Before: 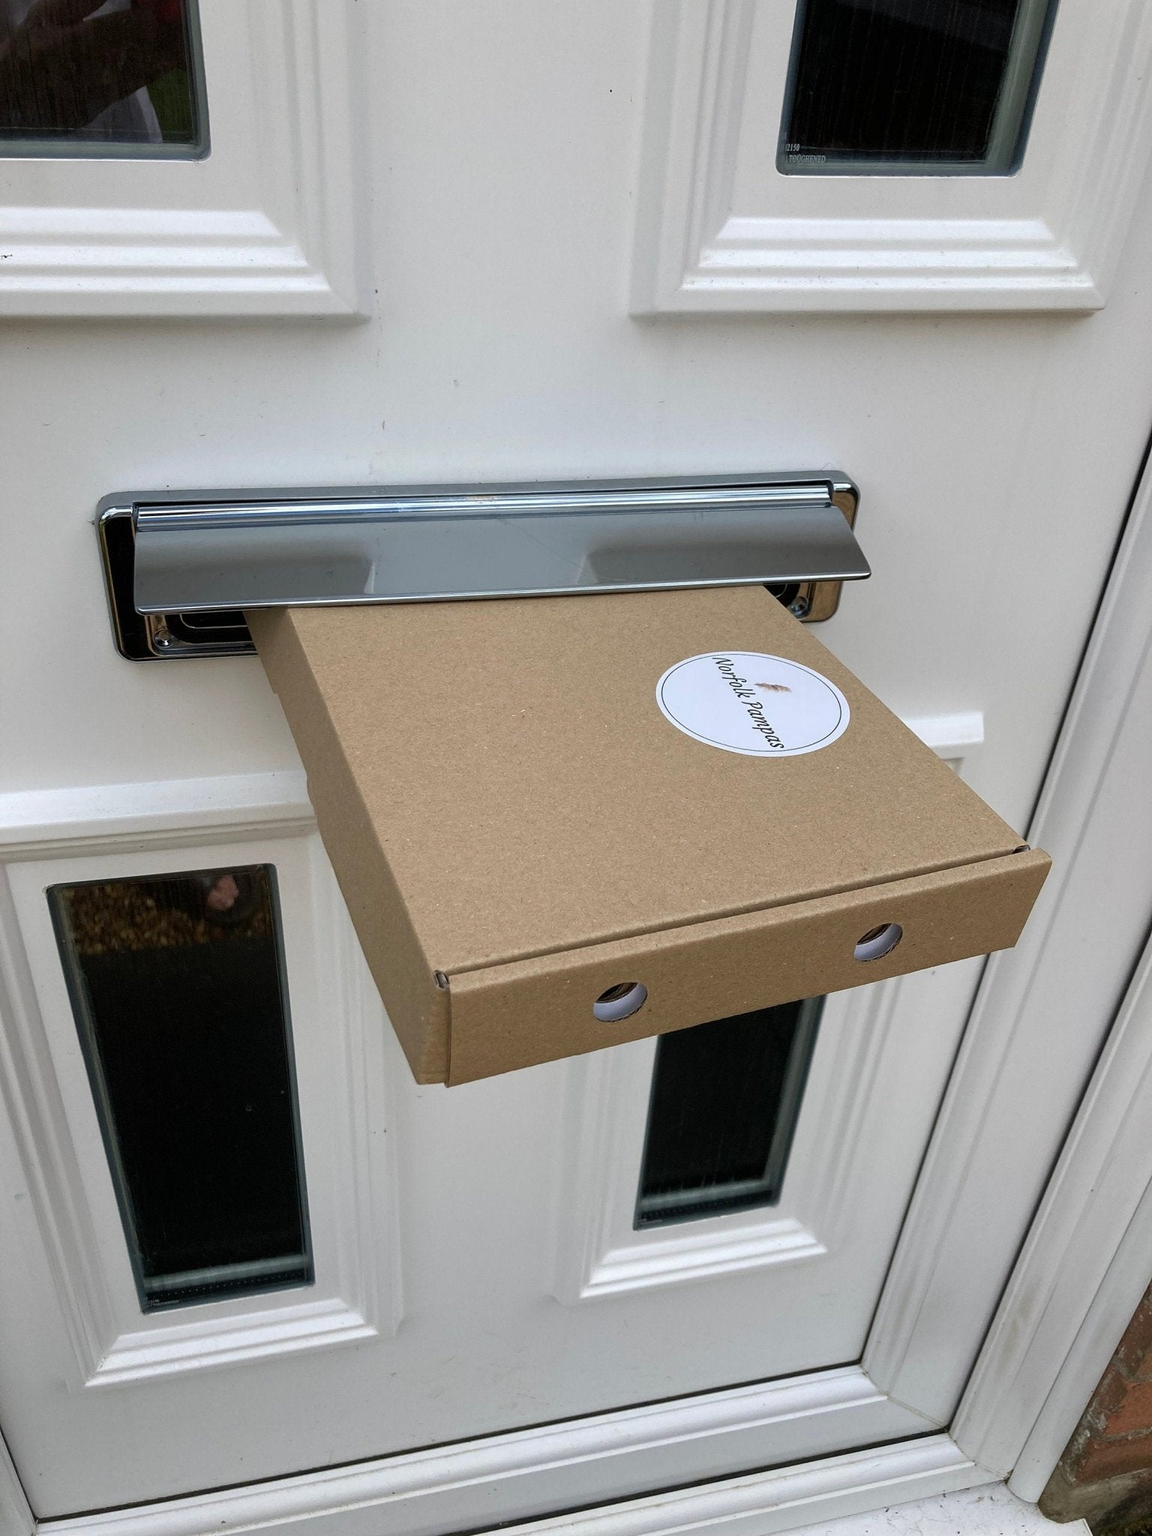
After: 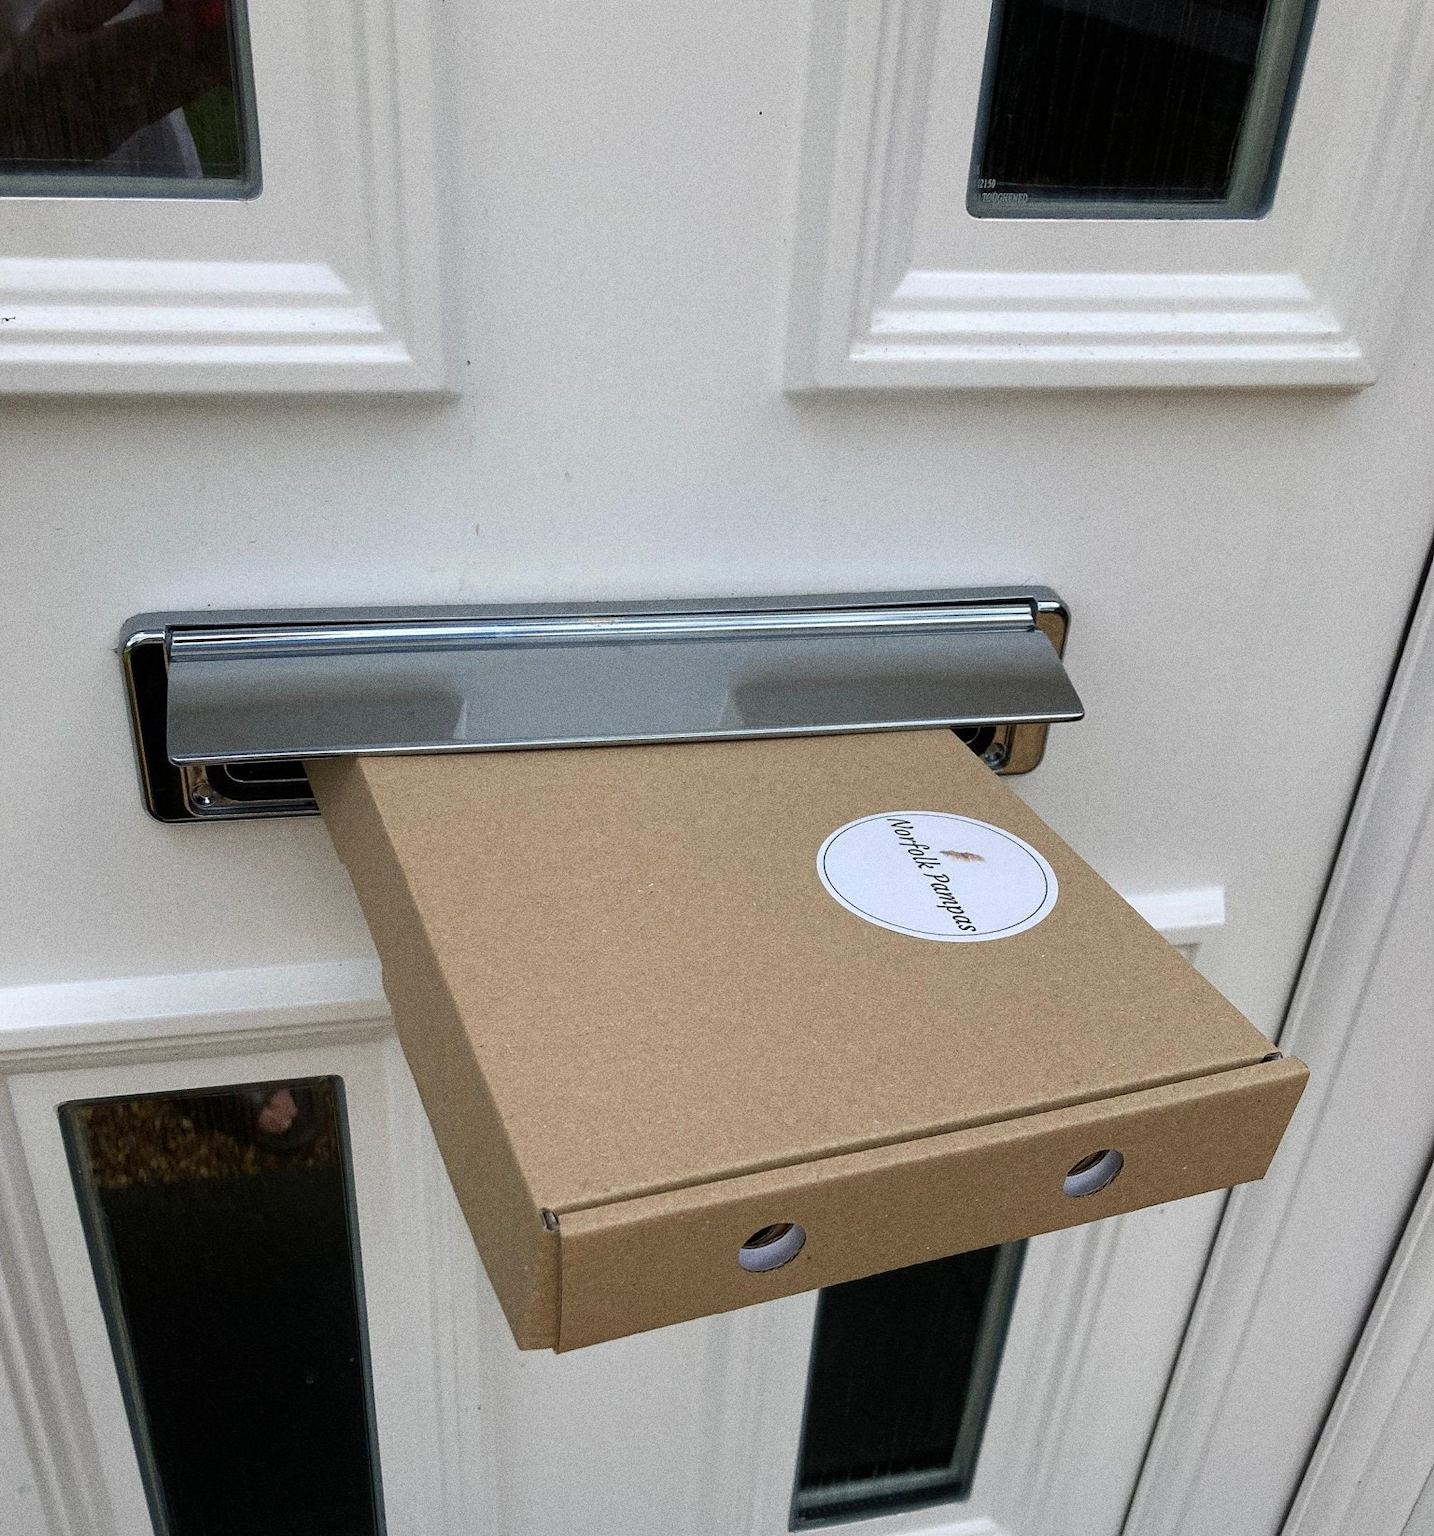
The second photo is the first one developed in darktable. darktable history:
grain: coarseness 0.09 ISO, strength 40%
crop: bottom 19.644%
